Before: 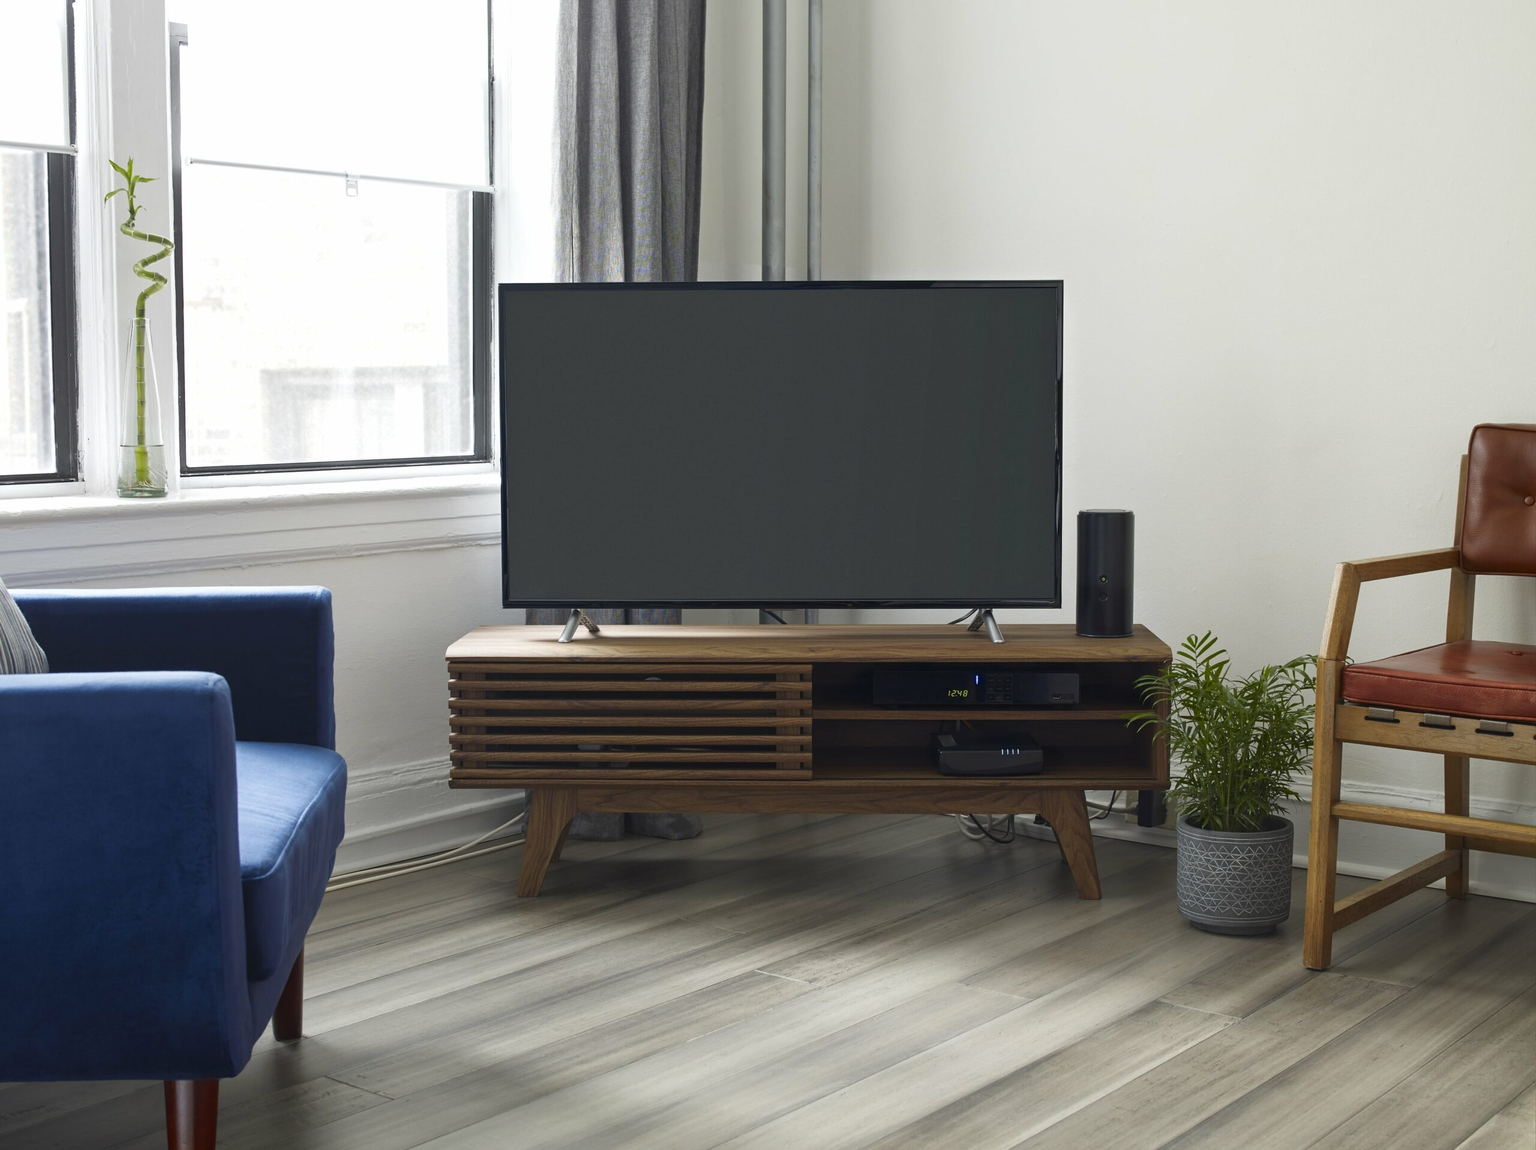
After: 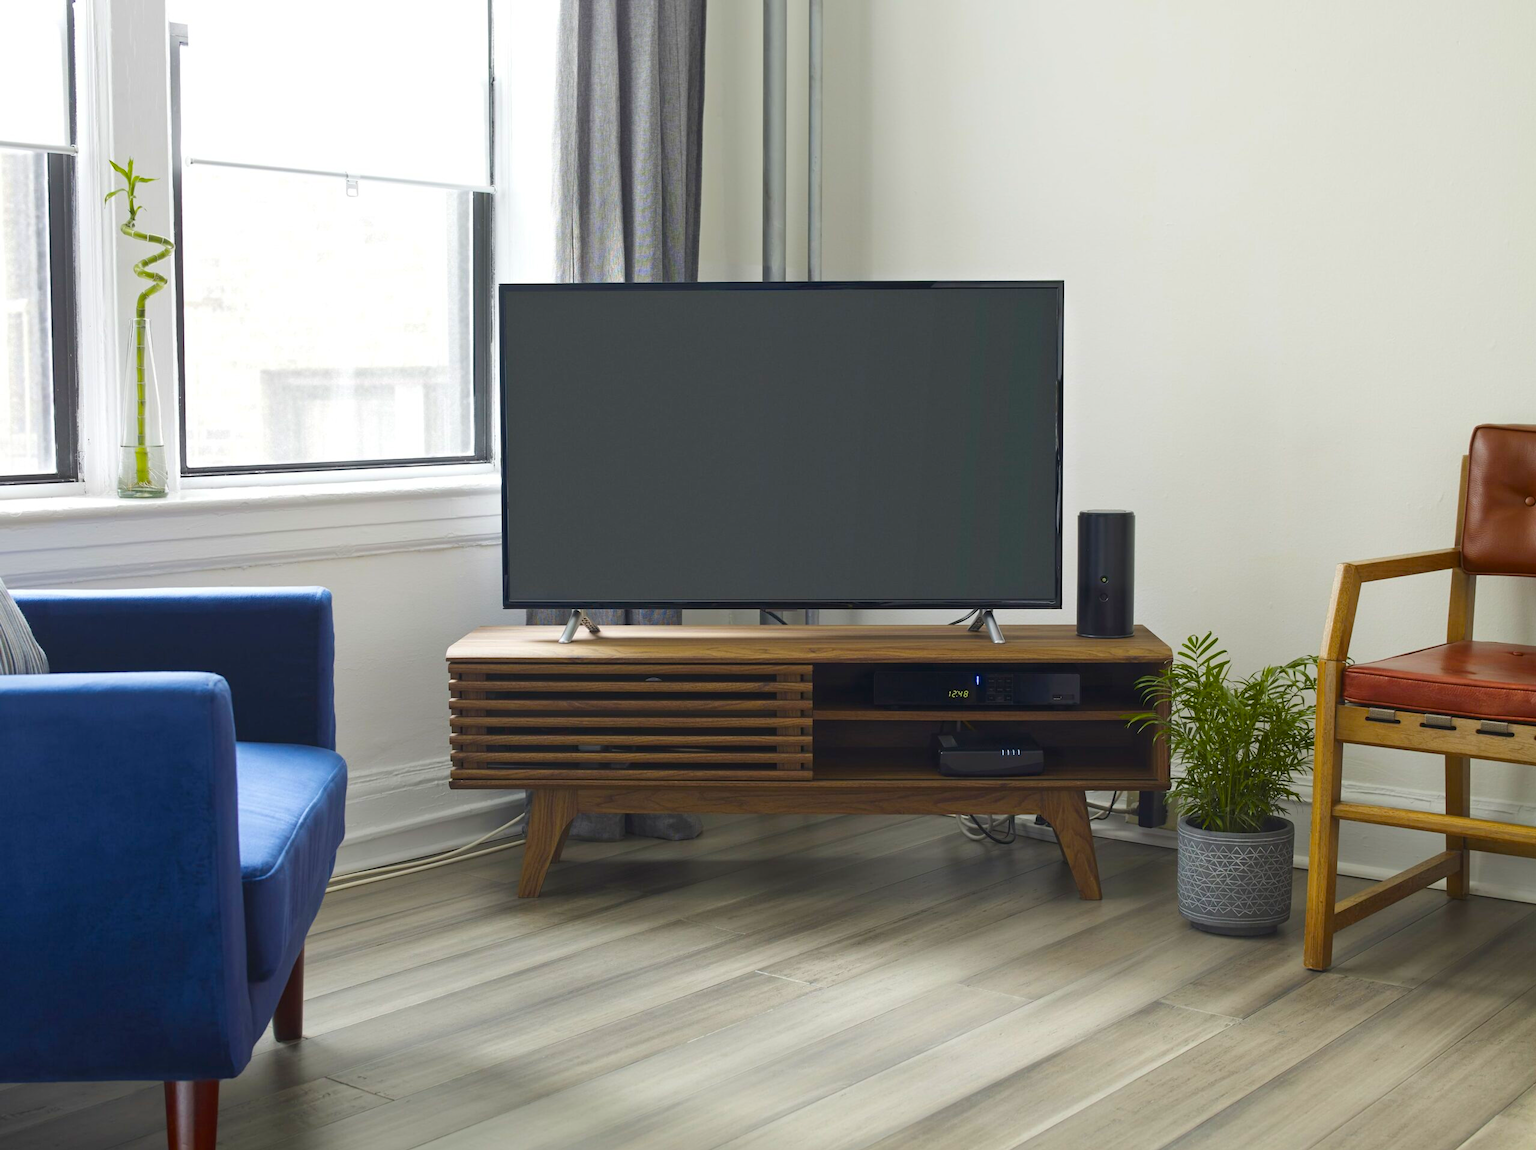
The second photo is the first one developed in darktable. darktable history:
color balance rgb: perceptual saturation grading › global saturation 25%, perceptual brilliance grading › mid-tones 10%, perceptual brilliance grading › shadows 15%, global vibrance 20%
